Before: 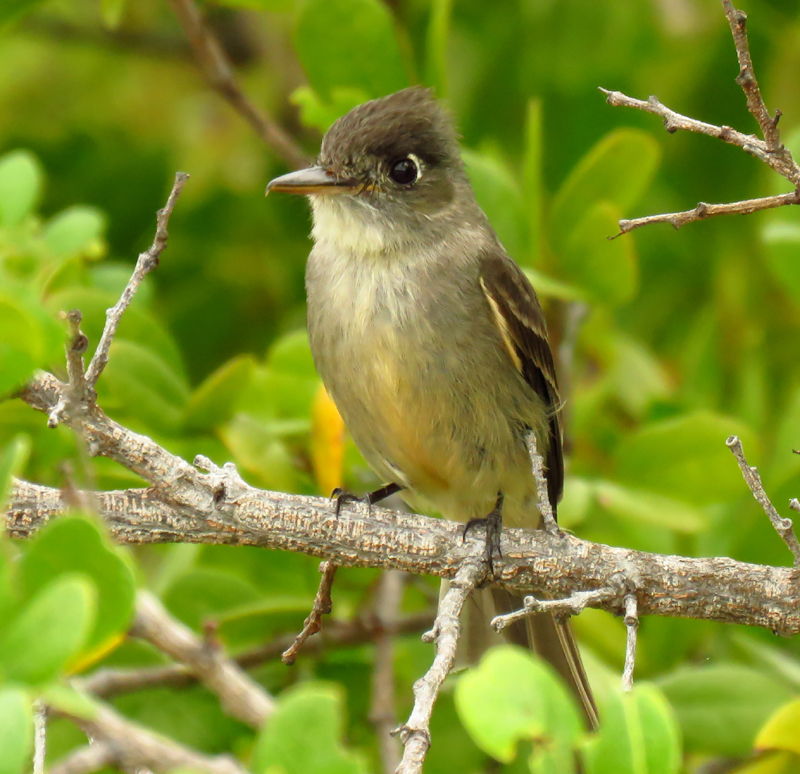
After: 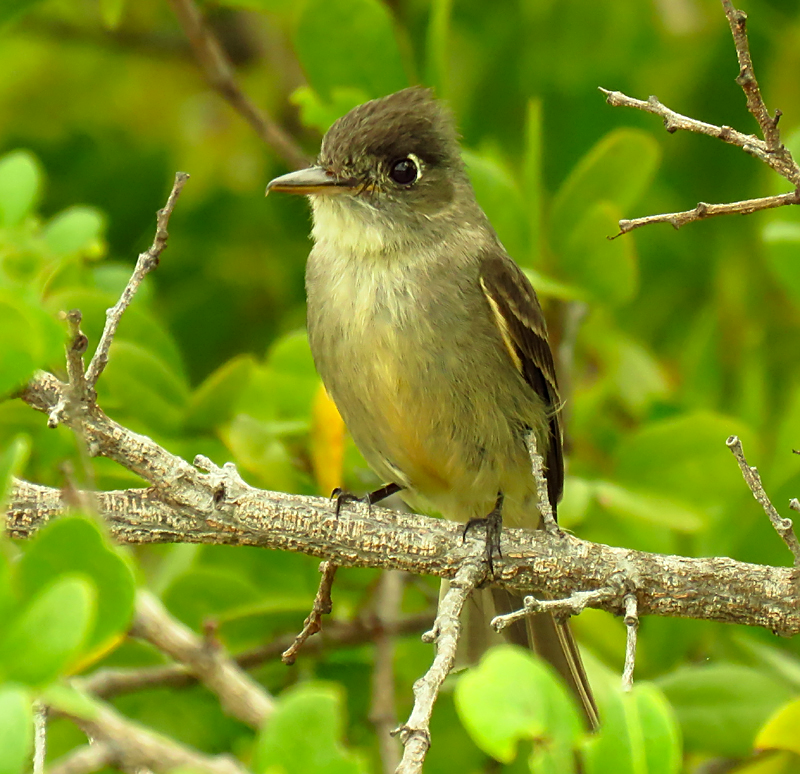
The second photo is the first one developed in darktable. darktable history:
color correction: highlights a* -5.79, highlights b* 10.94
velvia: on, module defaults
sharpen: on, module defaults
